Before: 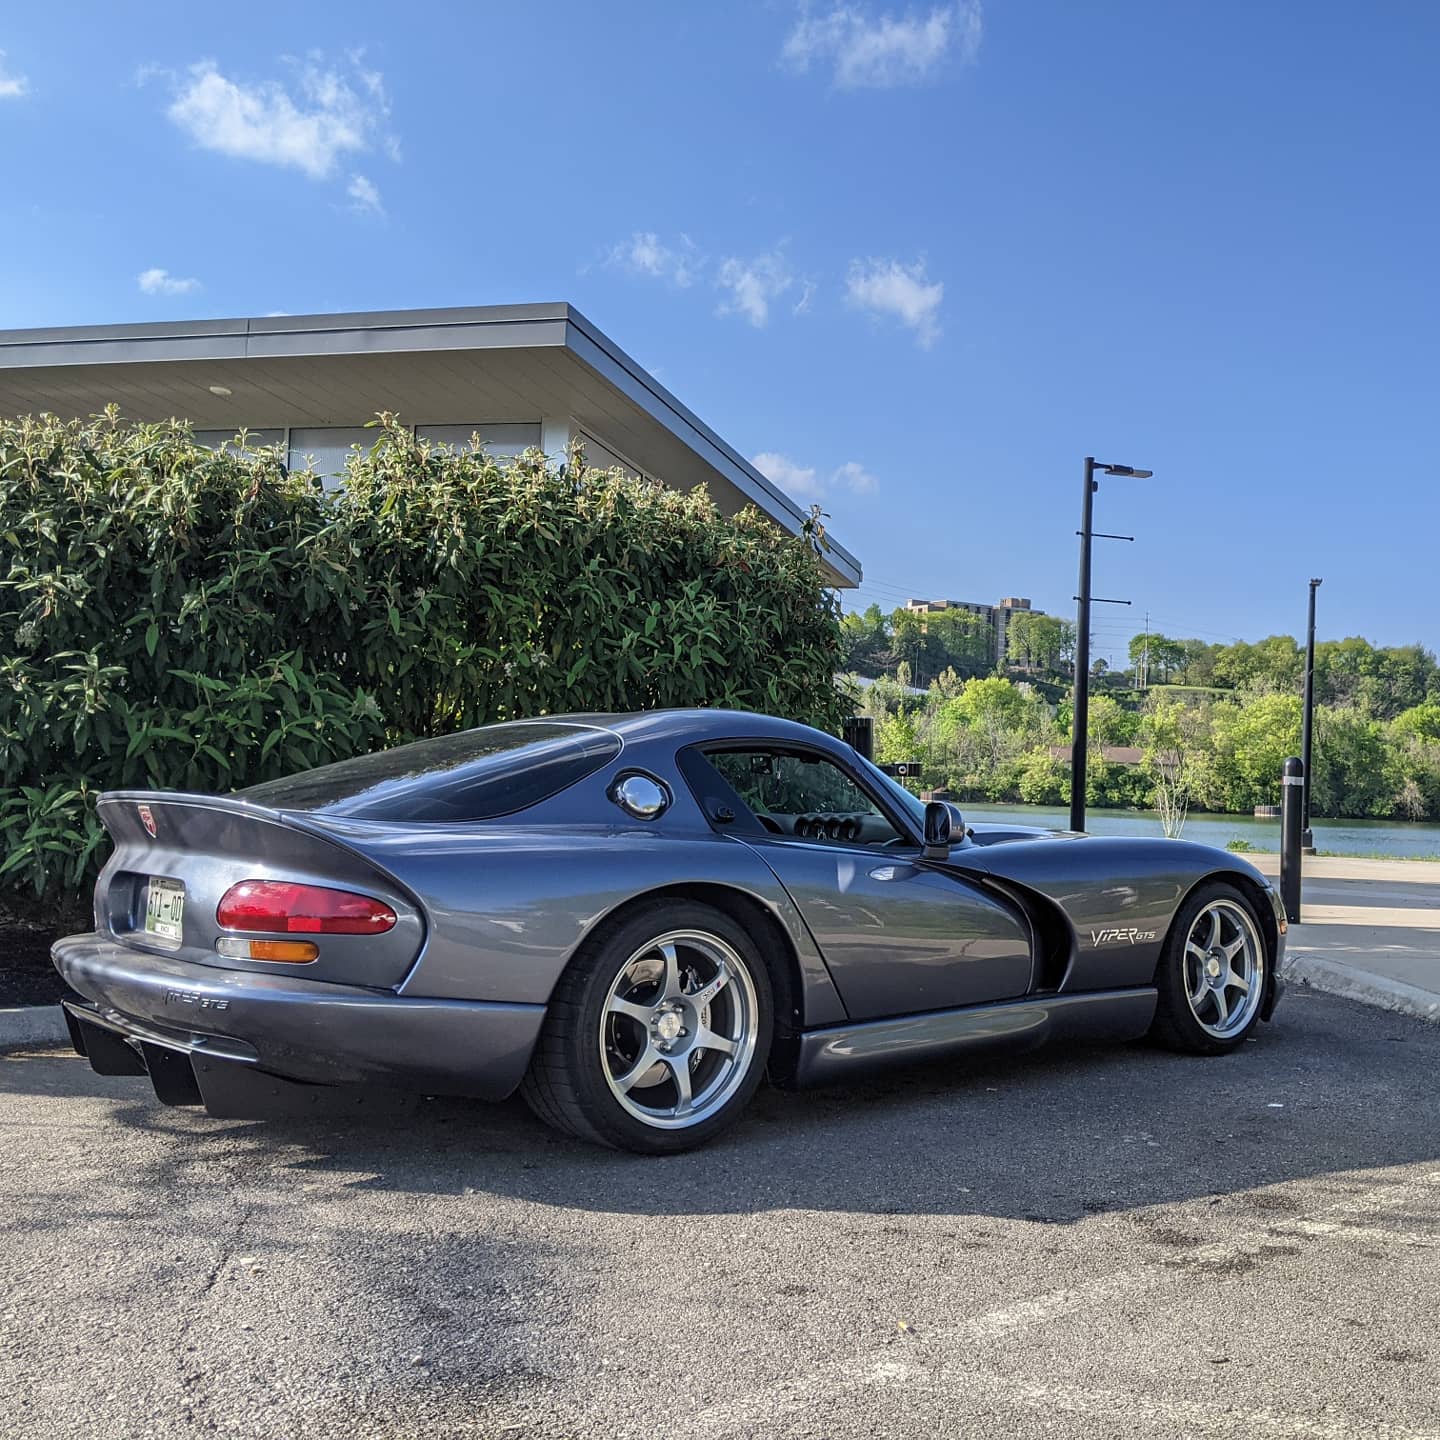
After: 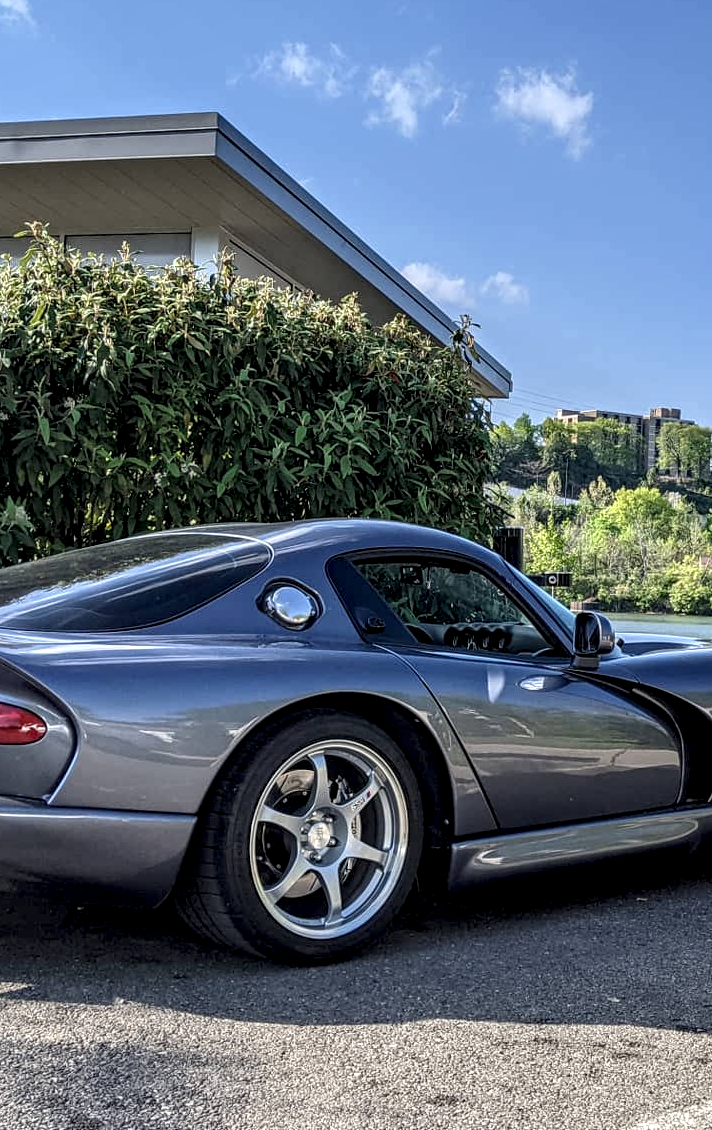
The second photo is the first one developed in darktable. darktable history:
local contrast: highlights 60%, shadows 60%, detail 160%
crop and rotate: angle 0.02°, left 24.353%, top 13.219%, right 26.156%, bottom 8.224%
